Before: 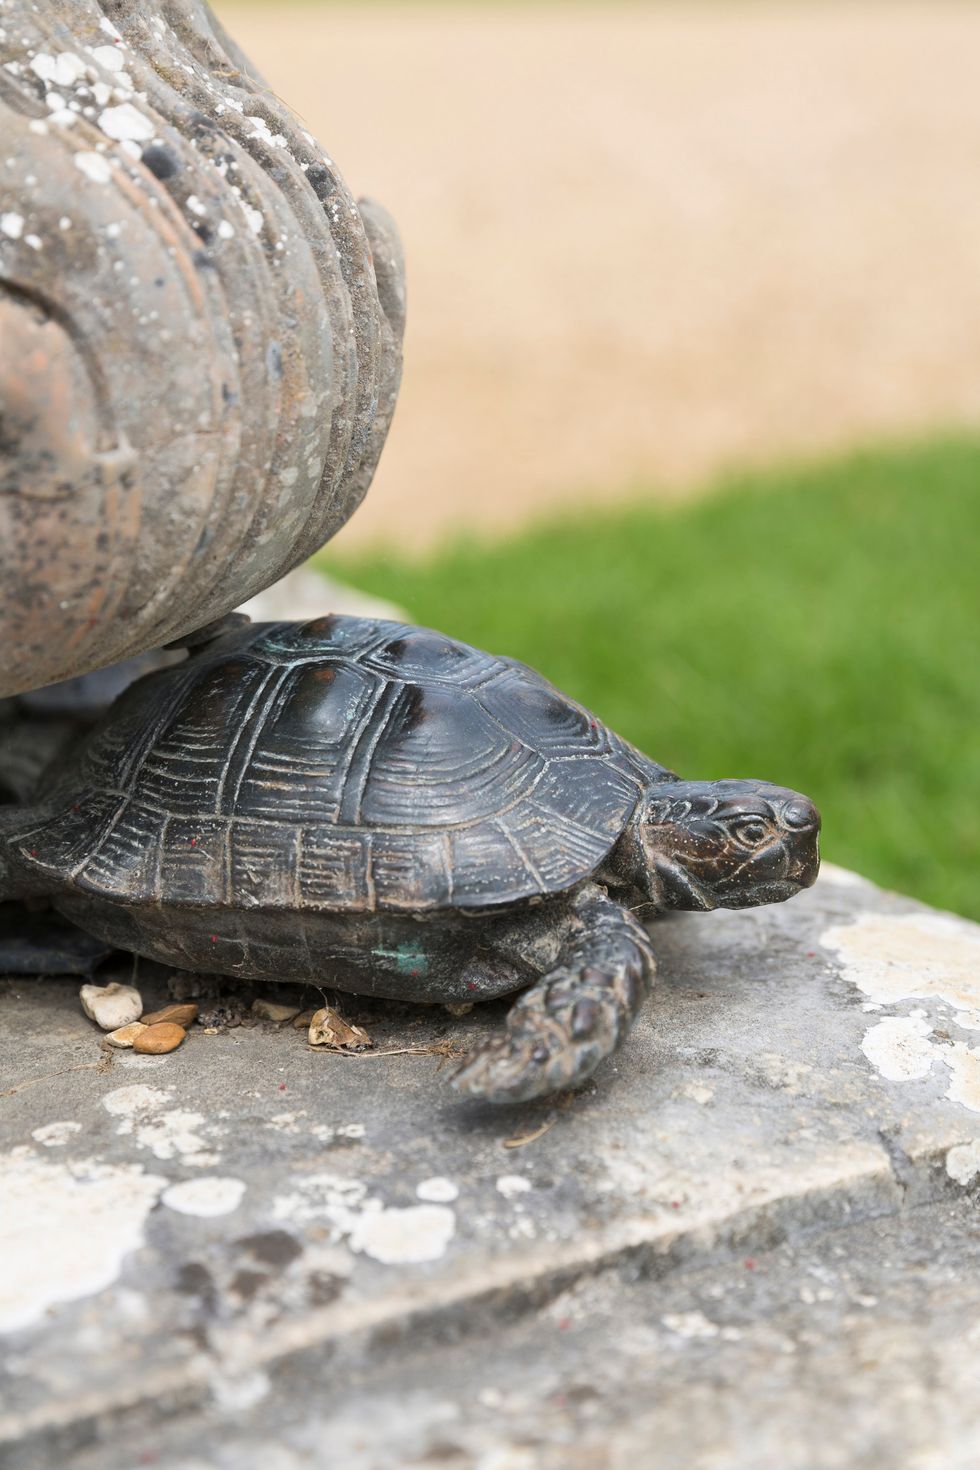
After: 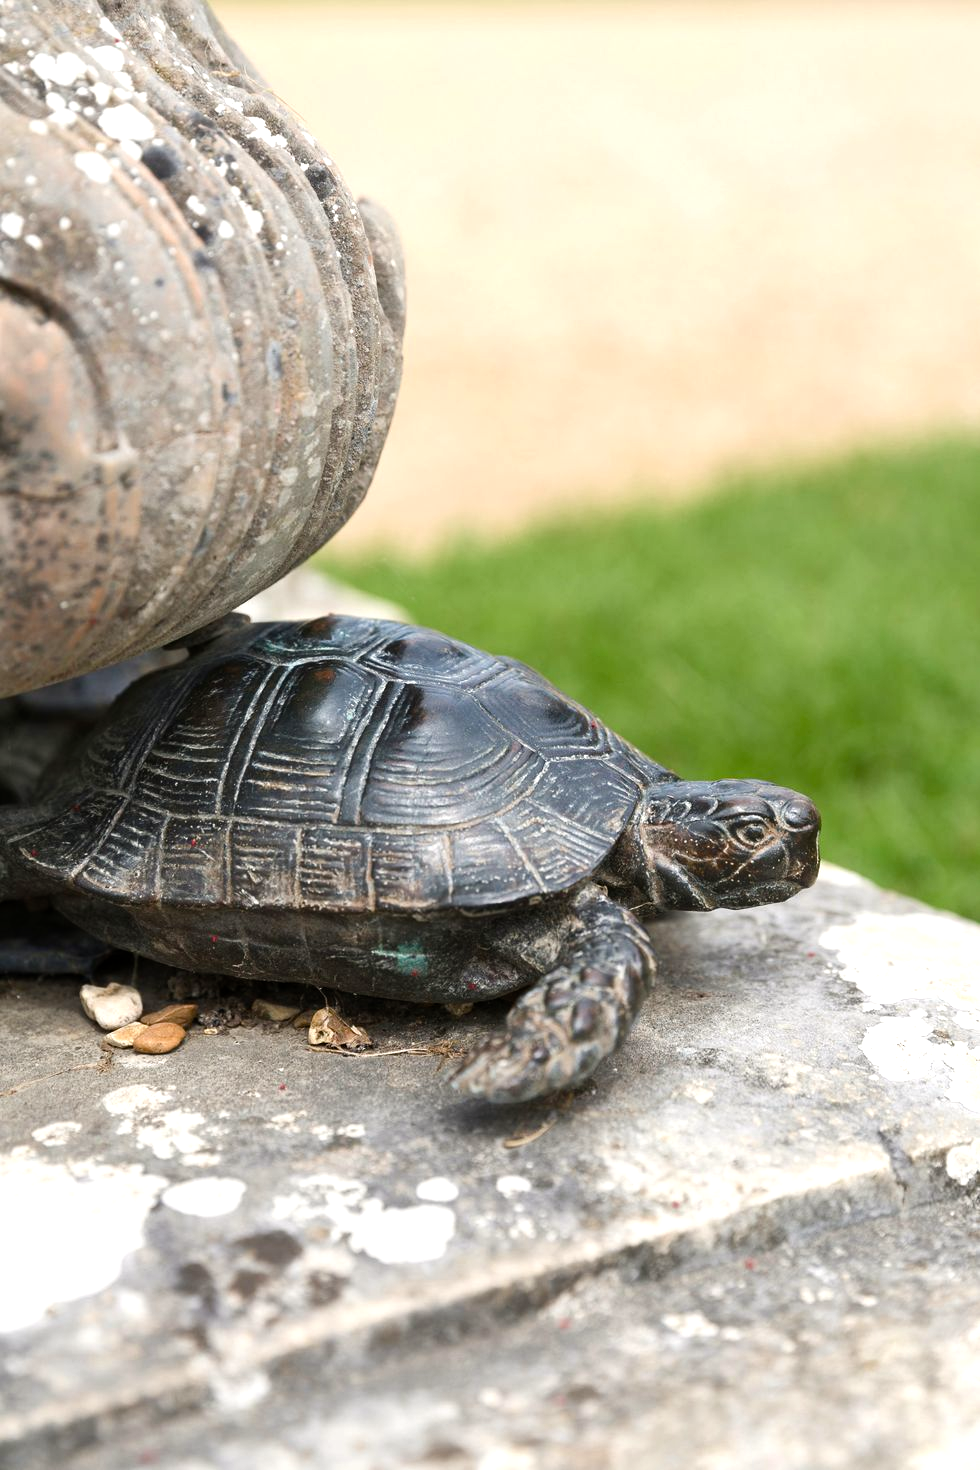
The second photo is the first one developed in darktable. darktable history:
white balance: red 1.009, blue 0.985
color balance rgb: shadows lift › luminance -20%, power › hue 72.24°, highlights gain › luminance 15%, global offset › hue 171.6°, perceptual saturation grading › highlights -30%, perceptual saturation grading › shadows 20%, global vibrance 30%, contrast 10%
